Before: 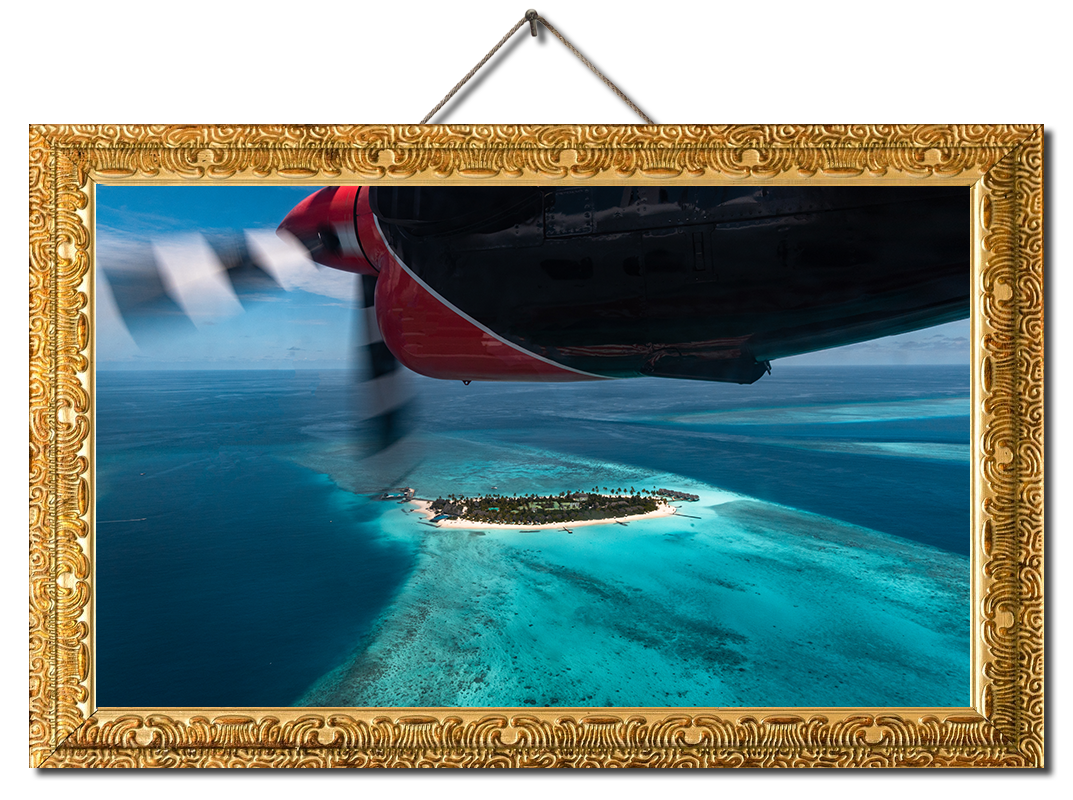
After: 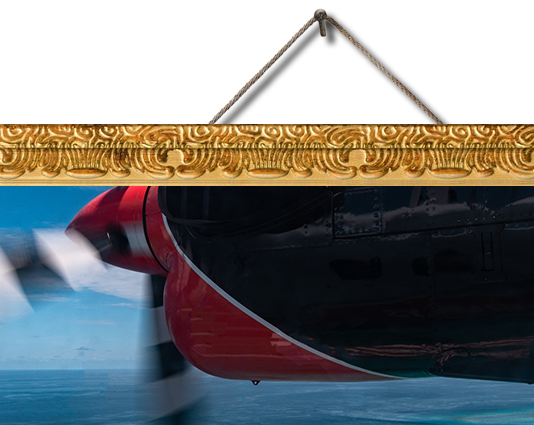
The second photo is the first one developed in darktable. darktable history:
crop: left 19.671%, right 30.547%, bottom 46.789%
